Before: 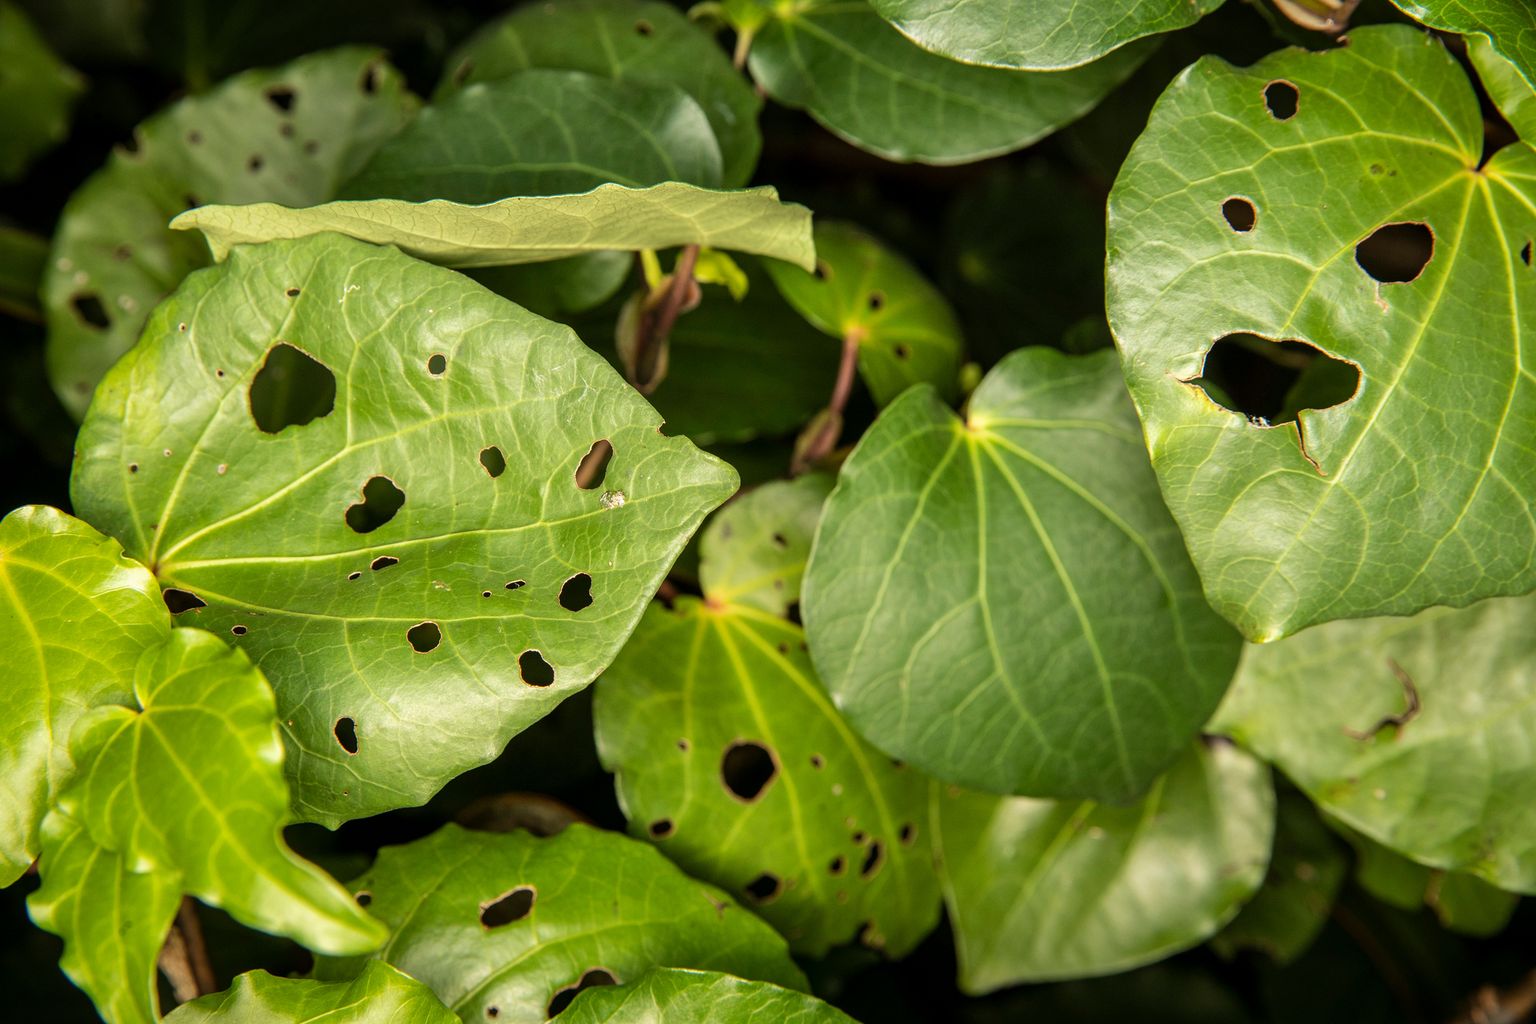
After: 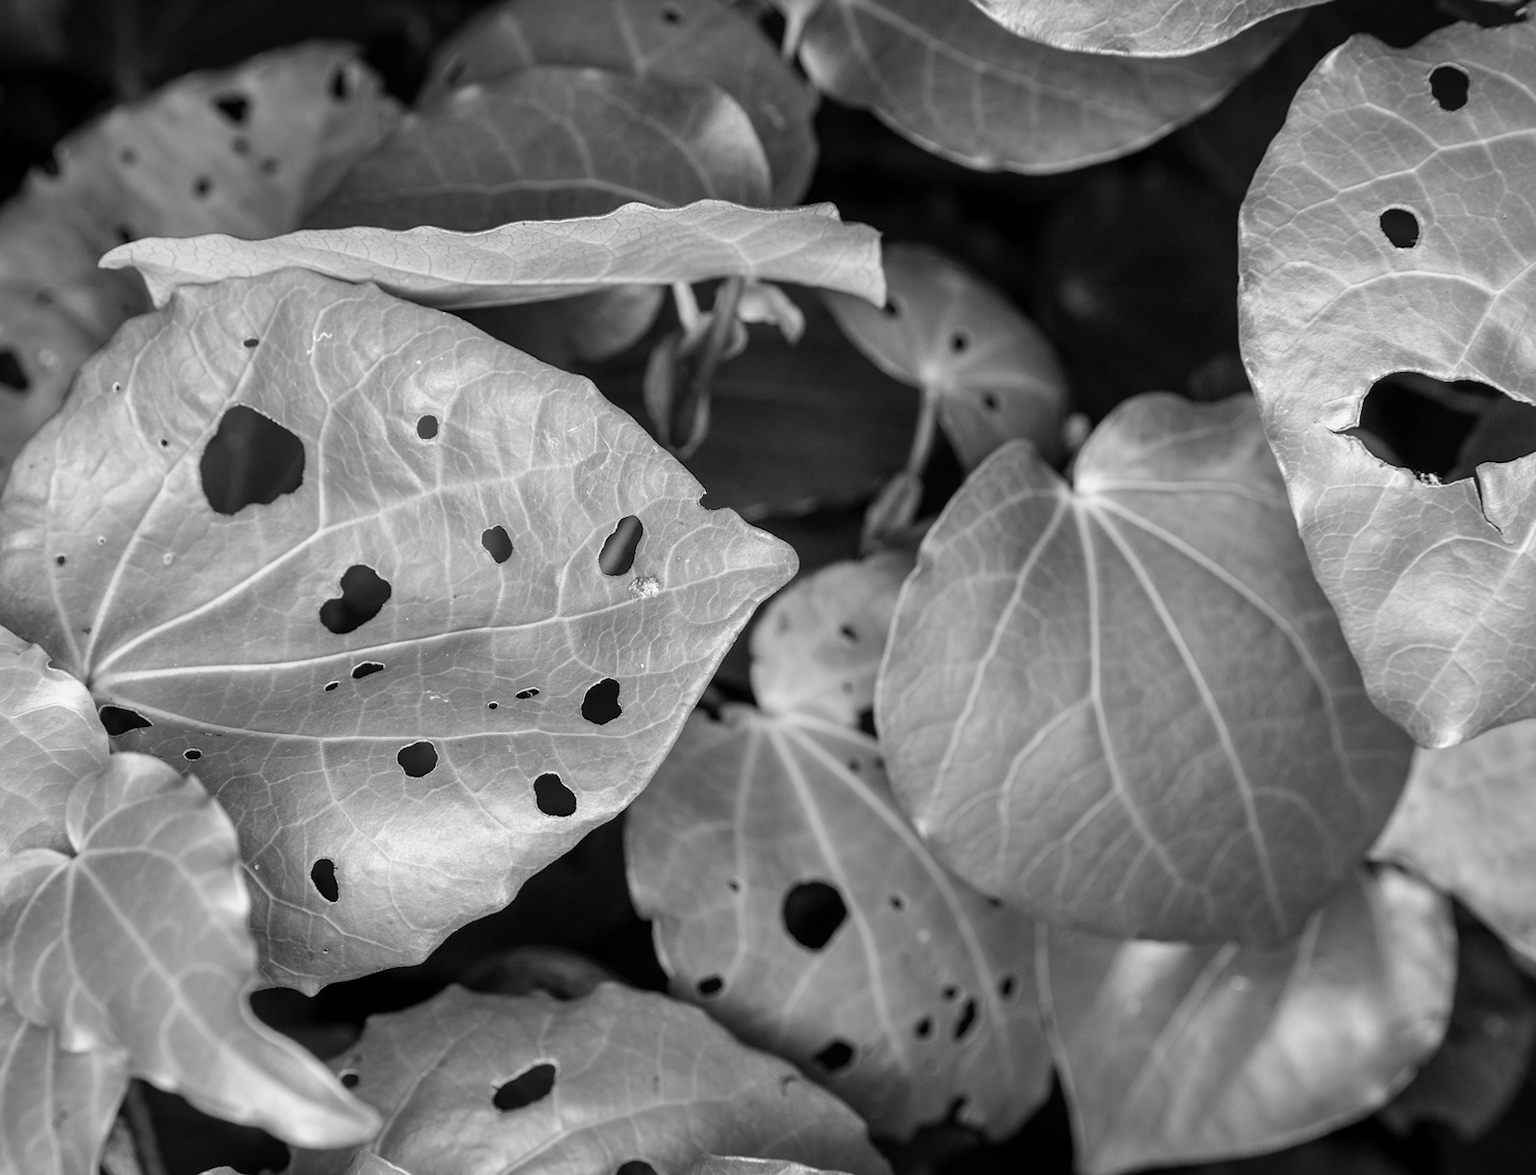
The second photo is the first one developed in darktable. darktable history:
crop and rotate: angle 1°, left 4.281%, top 0.642%, right 11.383%, bottom 2.486%
monochrome: on, module defaults
